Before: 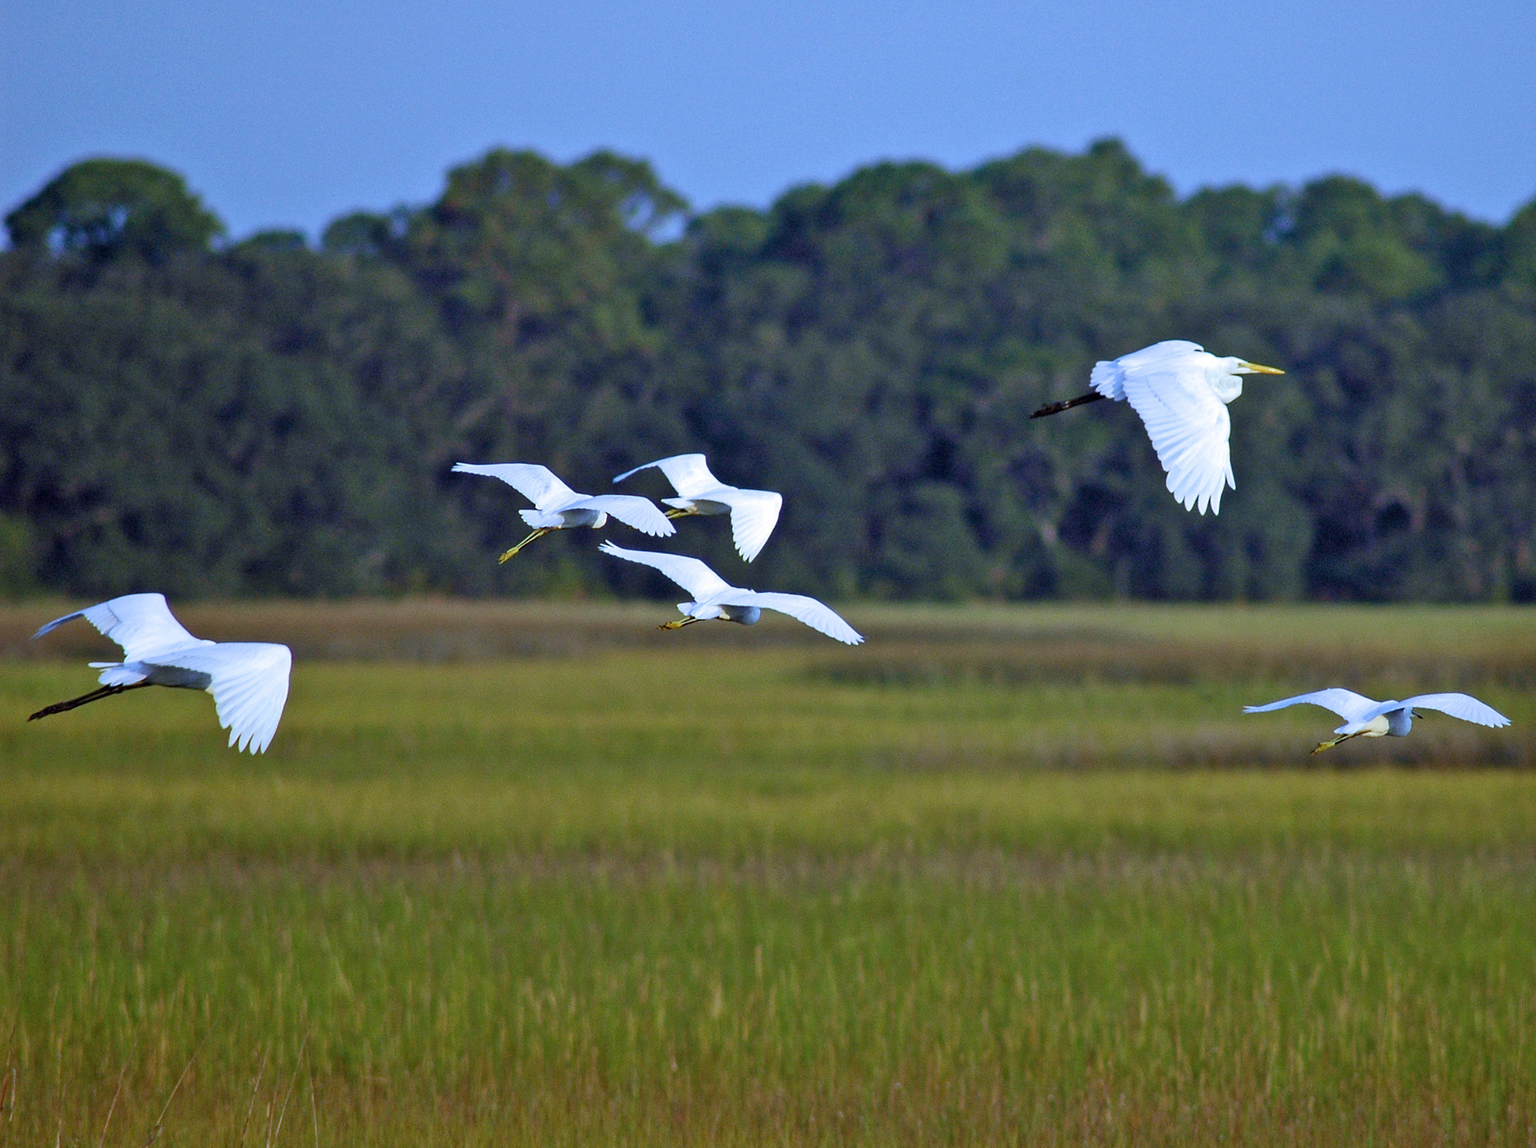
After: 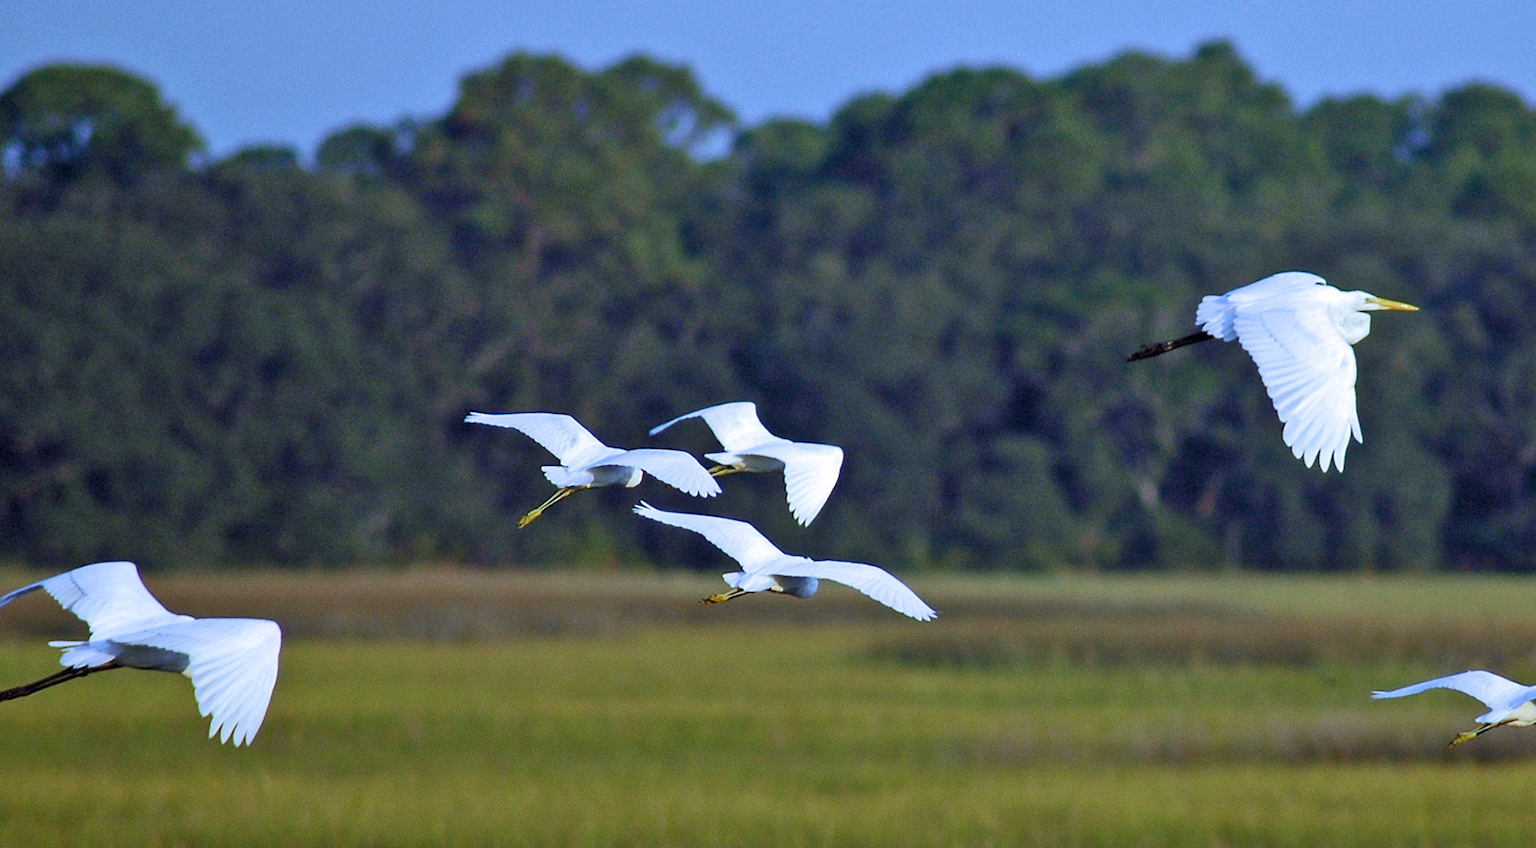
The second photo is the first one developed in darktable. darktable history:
fill light: on, module defaults
crop: left 3.015%, top 8.969%, right 9.647%, bottom 26.457%
